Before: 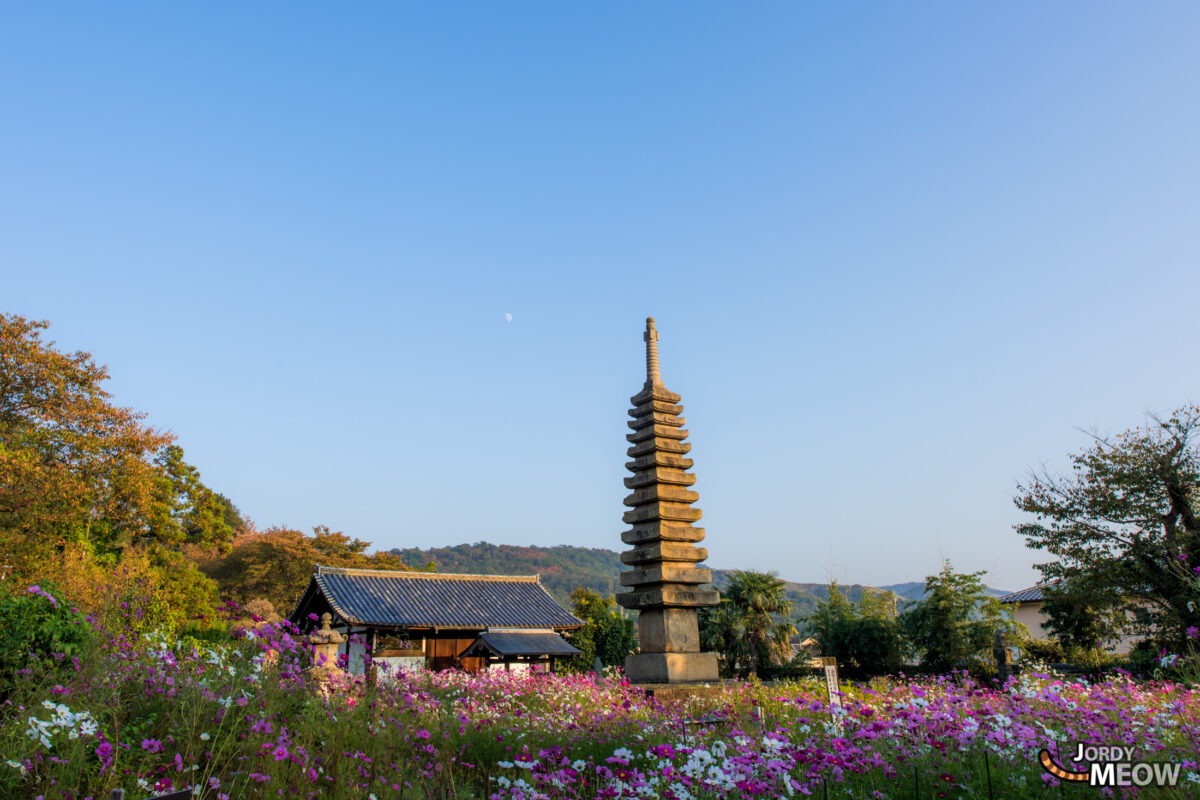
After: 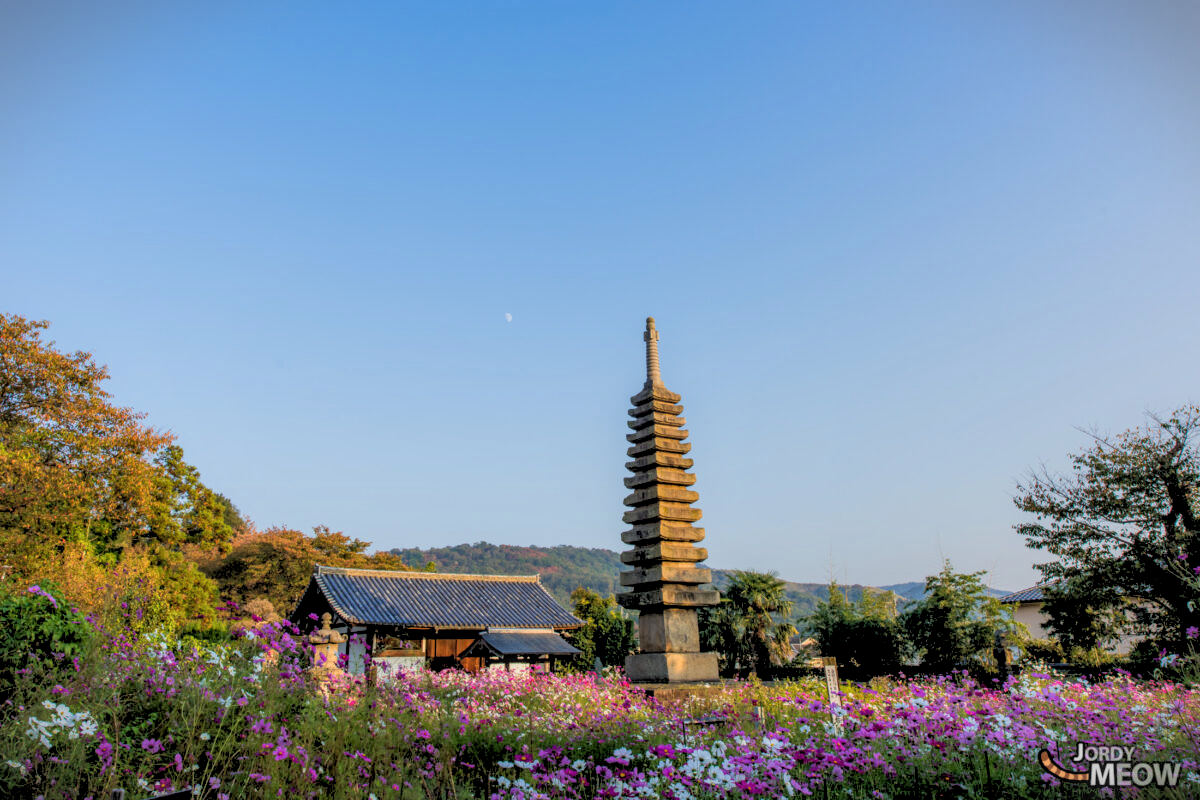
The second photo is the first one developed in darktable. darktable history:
local contrast: detail 130%
bloom: size 5%, threshold 95%, strength 15%
shadows and highlights: shadows 25, highlights -25
rgb levels: preserve colors sum RGB, levels [[0.038, 0.433, 0.934], [0, 0.5, 1], [0, 0.5, 1]]
vignetting: fall-off start 100%, brightness -0.406, saturation -0.3, width/height ratio 1.324, dithering 8-bit output, unbound false
